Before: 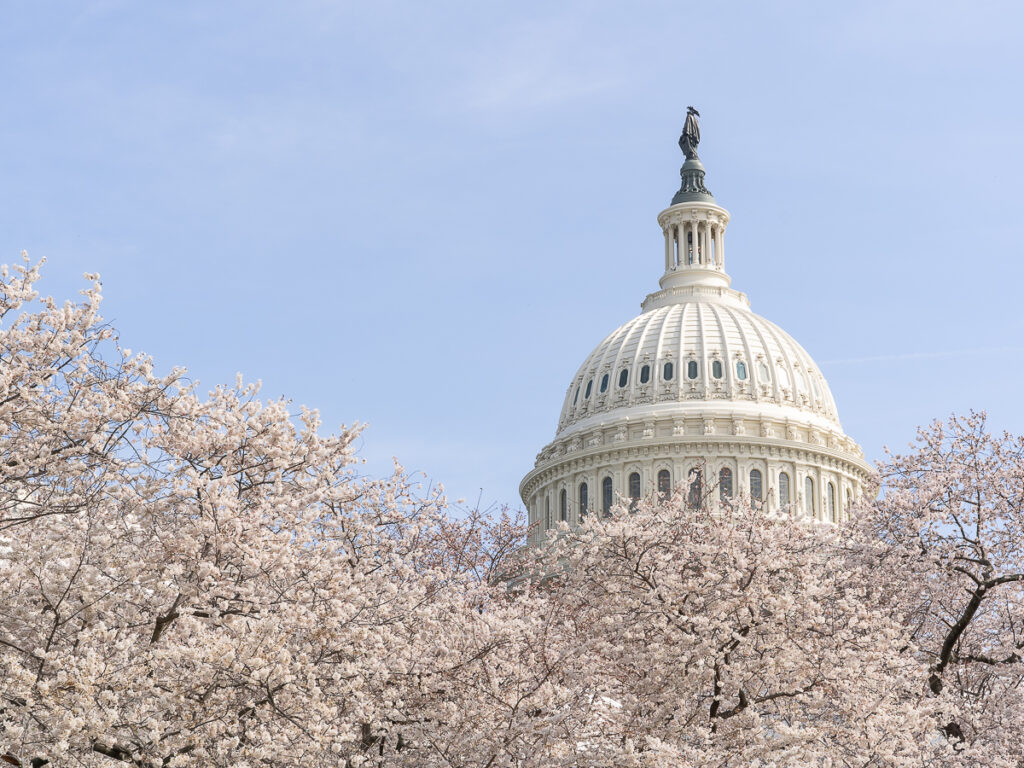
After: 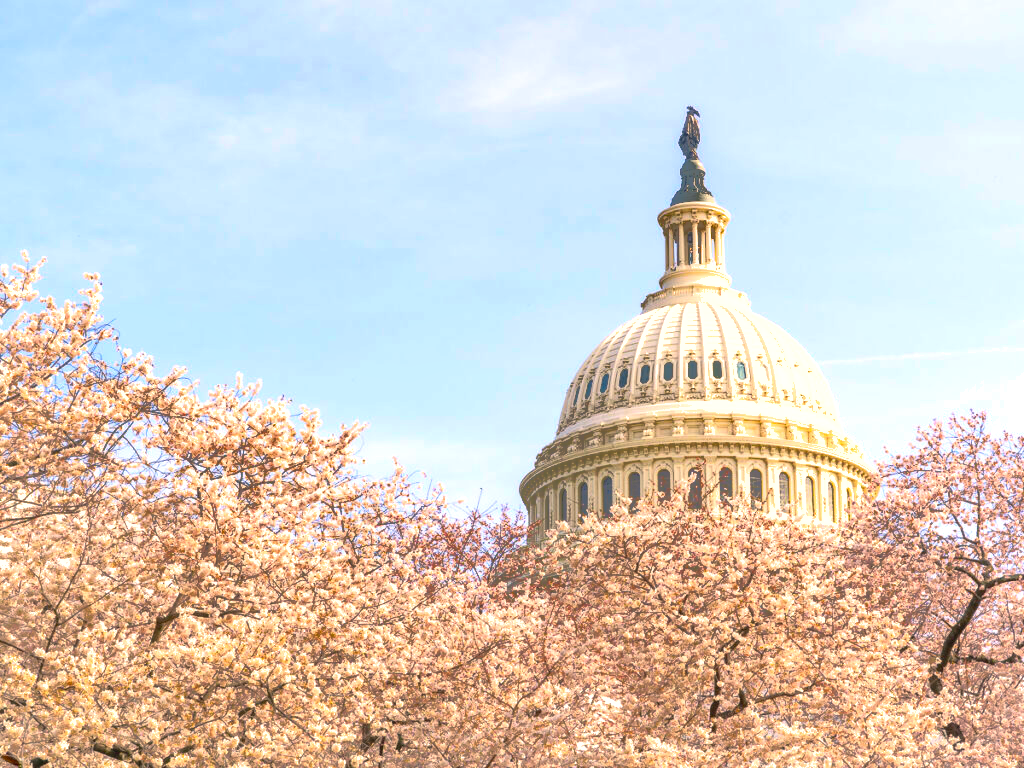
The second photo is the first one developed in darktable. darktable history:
contrast brightness saturation: contrast 0.202, brightness 0.16, saturation 0.219
local contrast: on, module defaults
exposure: exposure 0.603 EV, compensate highlight preservation false
contrast equalizer: octaves 7, y [[0.5 ×4, 0.467, 0.376], [0.5 ×6], [0.5 ×6], [0 ×6], [0 ×6]]
color balance rgb: power › hue 73.63°, highlights gain › chroma 3.025%, highlights gain › hue 60.07°, linear chroma grading › global chroma 15.538%, perceptual saturation grading › global saturation 29.838%
base curve: preserve colors none
shadows and highlights: shadows 40.31, highlights -59.67
